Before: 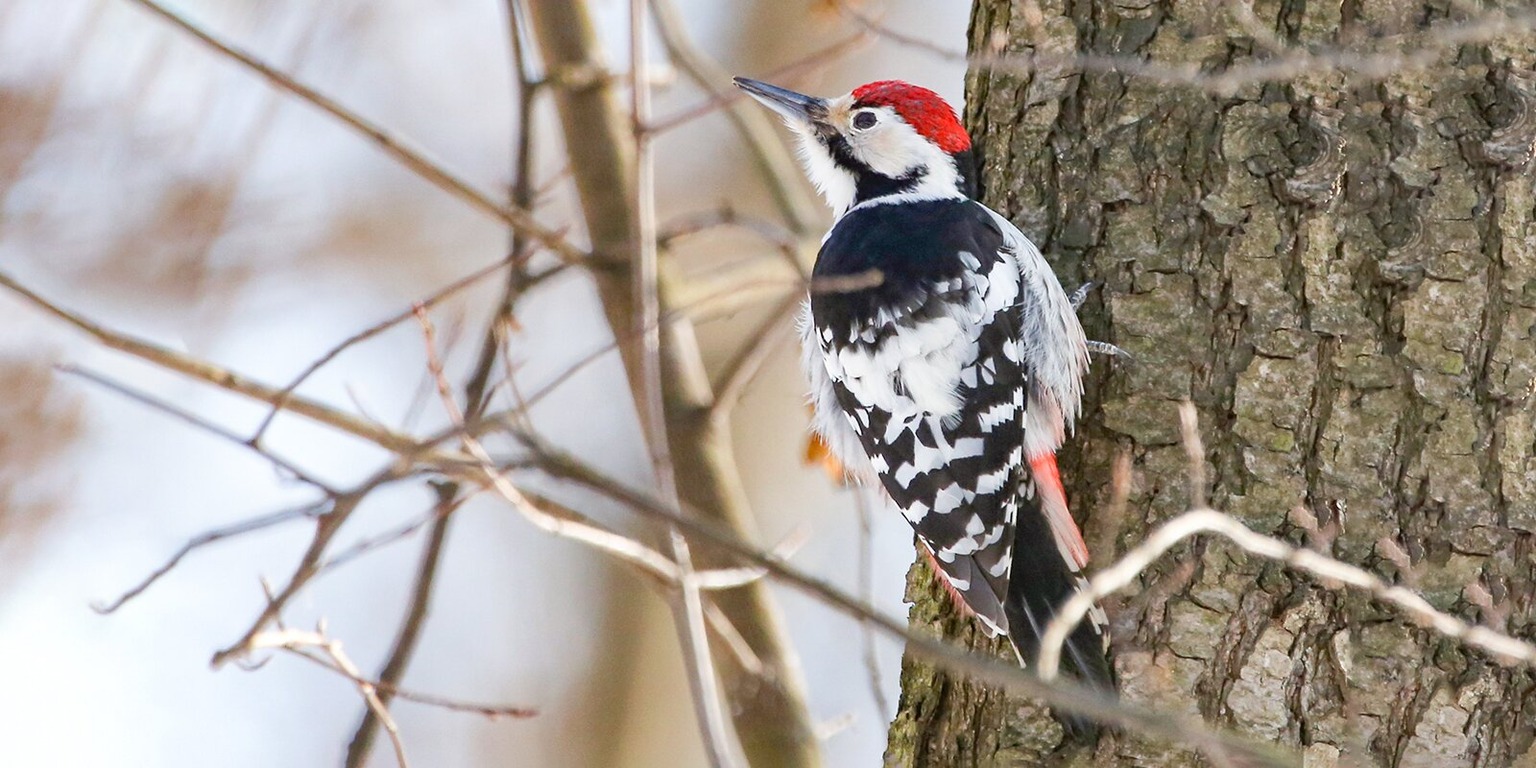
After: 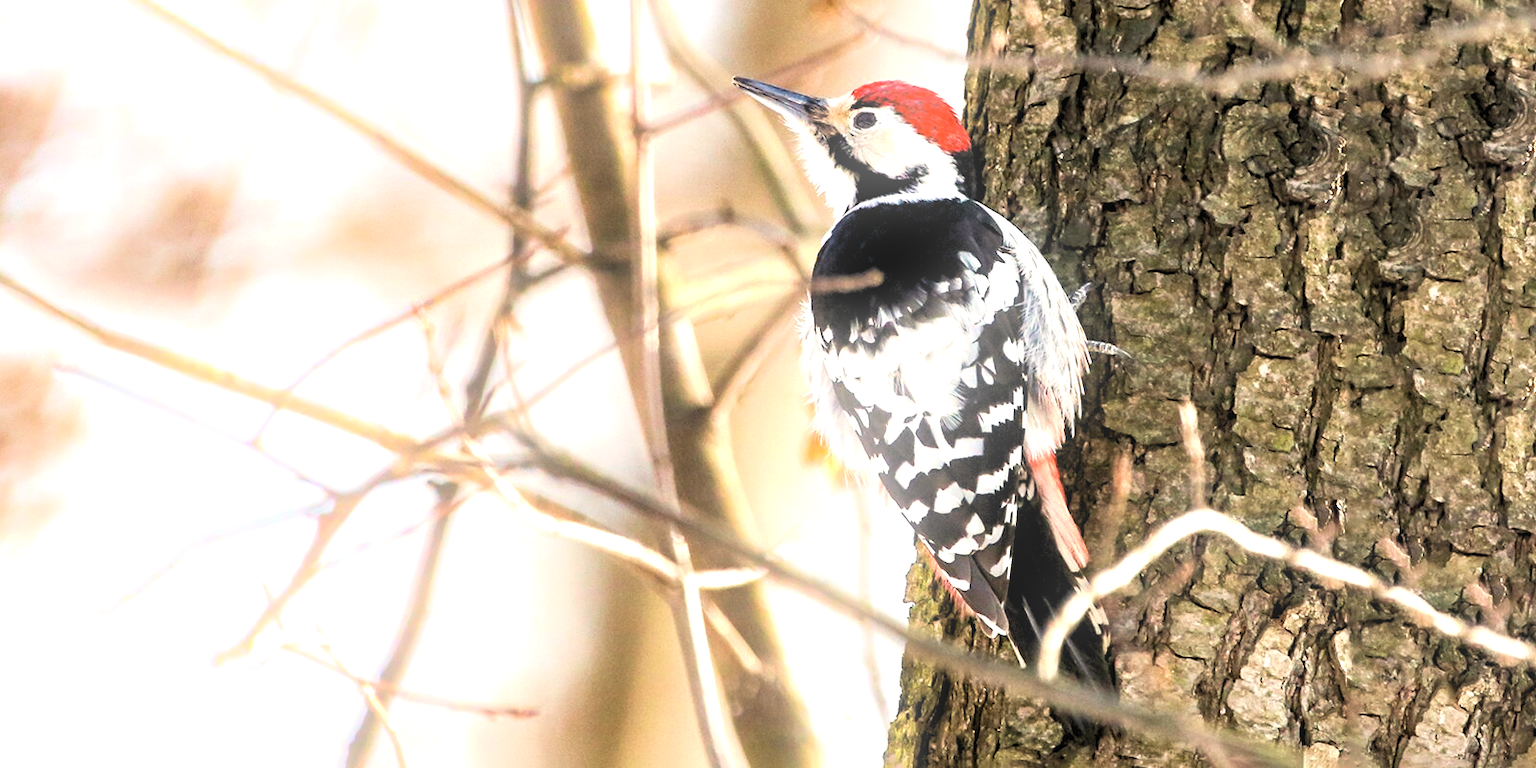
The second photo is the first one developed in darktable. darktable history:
exposure: black level correction 0, exposure 0.4 EV, compensate exposure bias true, compensate highlight preservation false
white balance: red 1.045, blue 0.932
levels: levels [0.182, 0.542, 0.902]
local contrast: mode bilateral grid, contrast 100, coarseness 100, detail 91%, midtone range 0.2
bloom: size 9%, threshold 100%, strength 7%
velvia: on, module defaults
